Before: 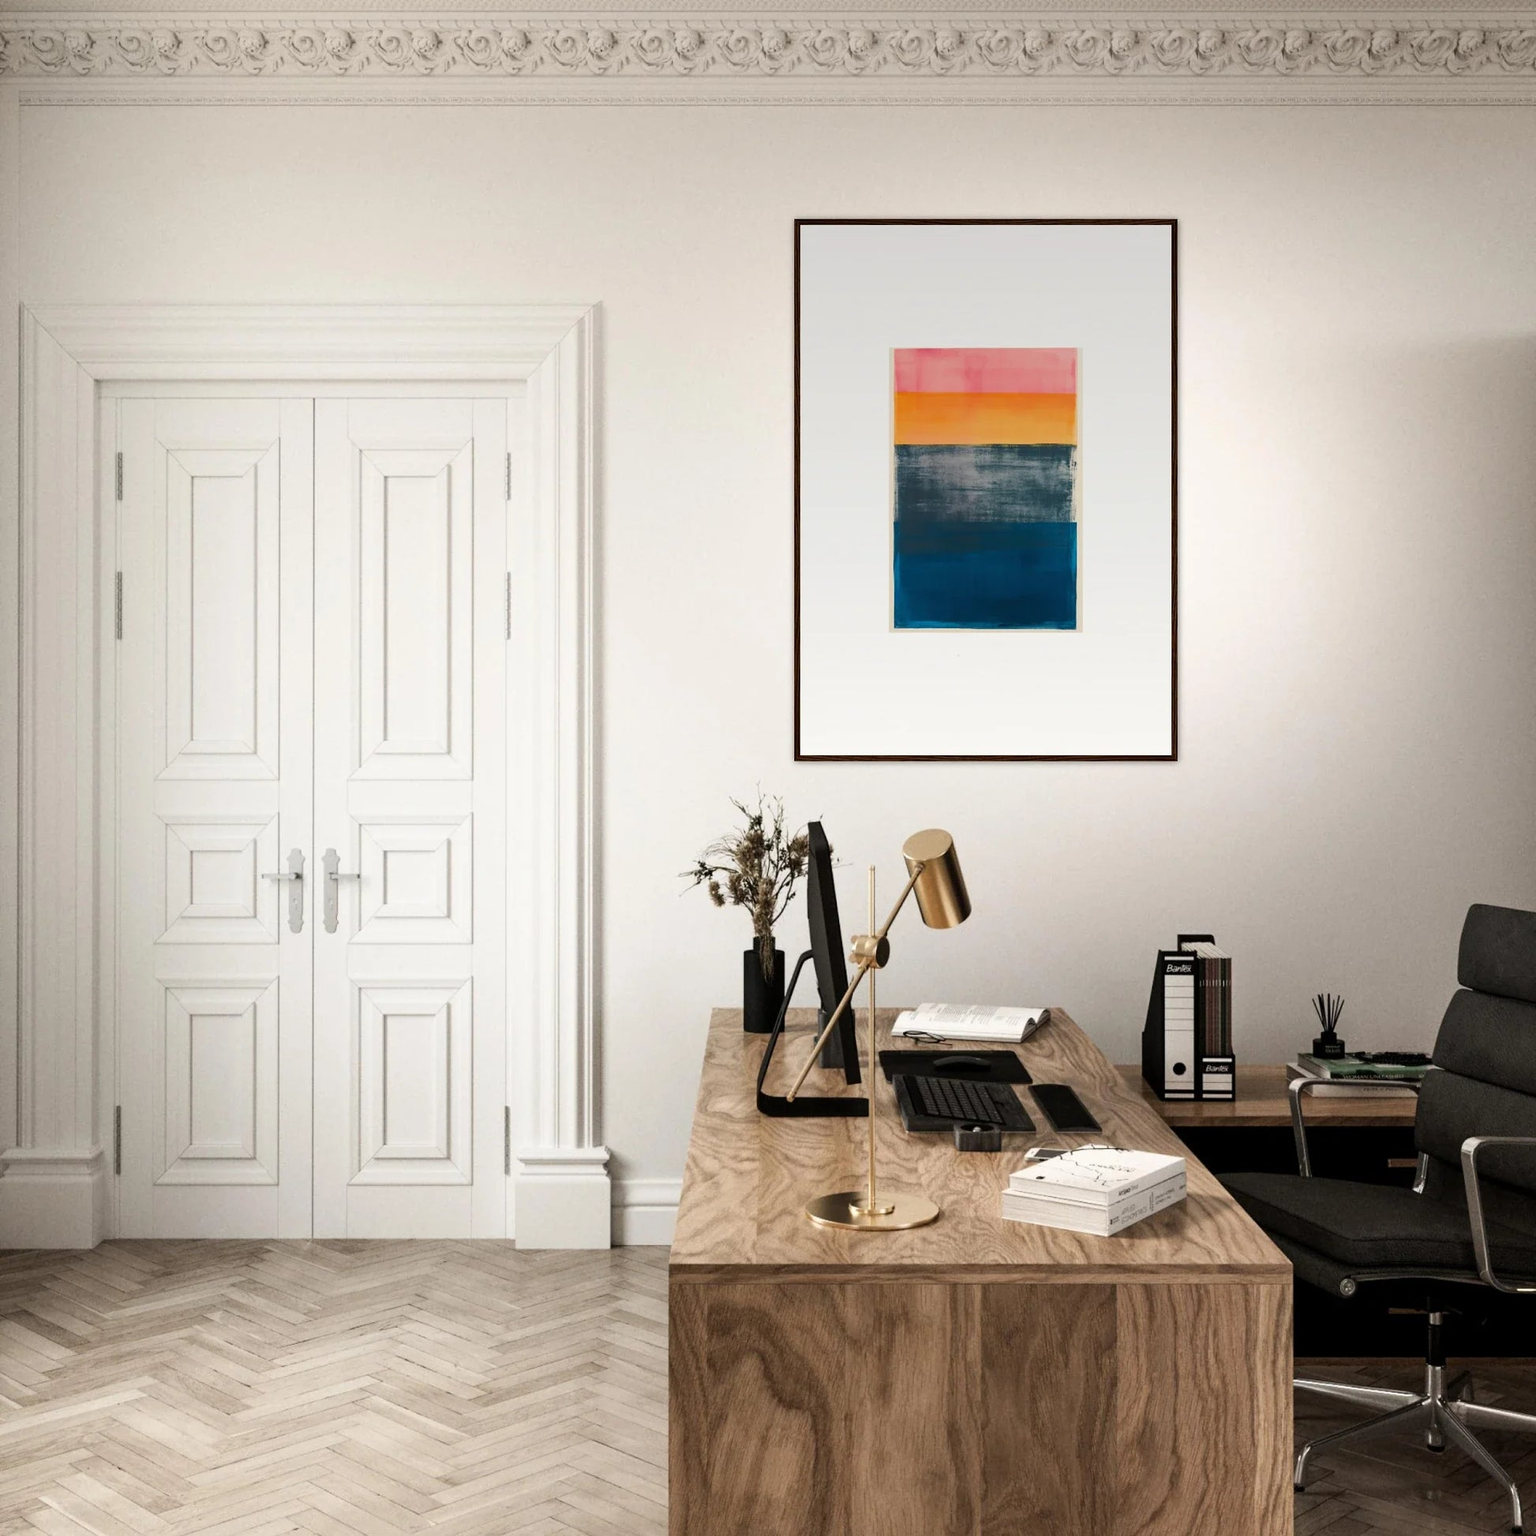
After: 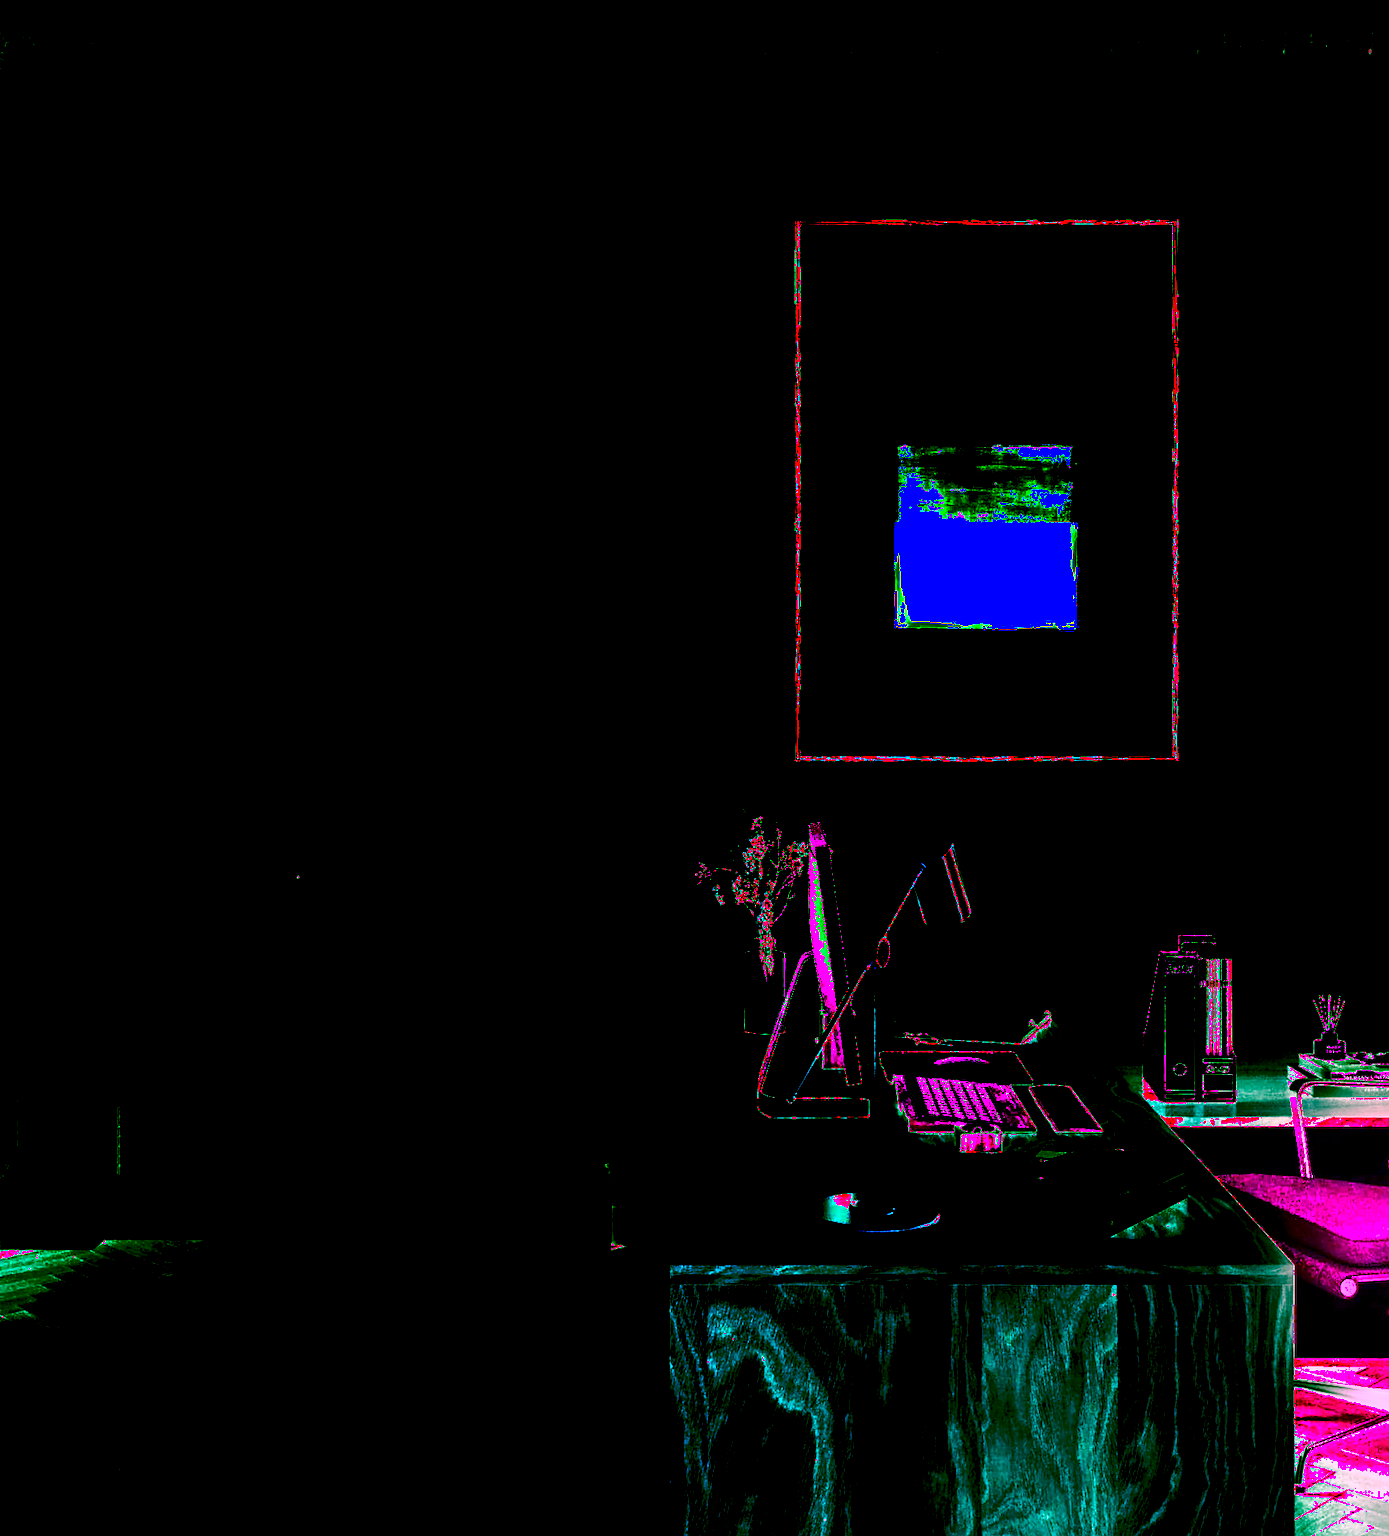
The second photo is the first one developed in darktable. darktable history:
crop: right 9.509%, bottom 0.031%
shadows and highlights: soften with gaussian
white balance: red 8, blue 8
